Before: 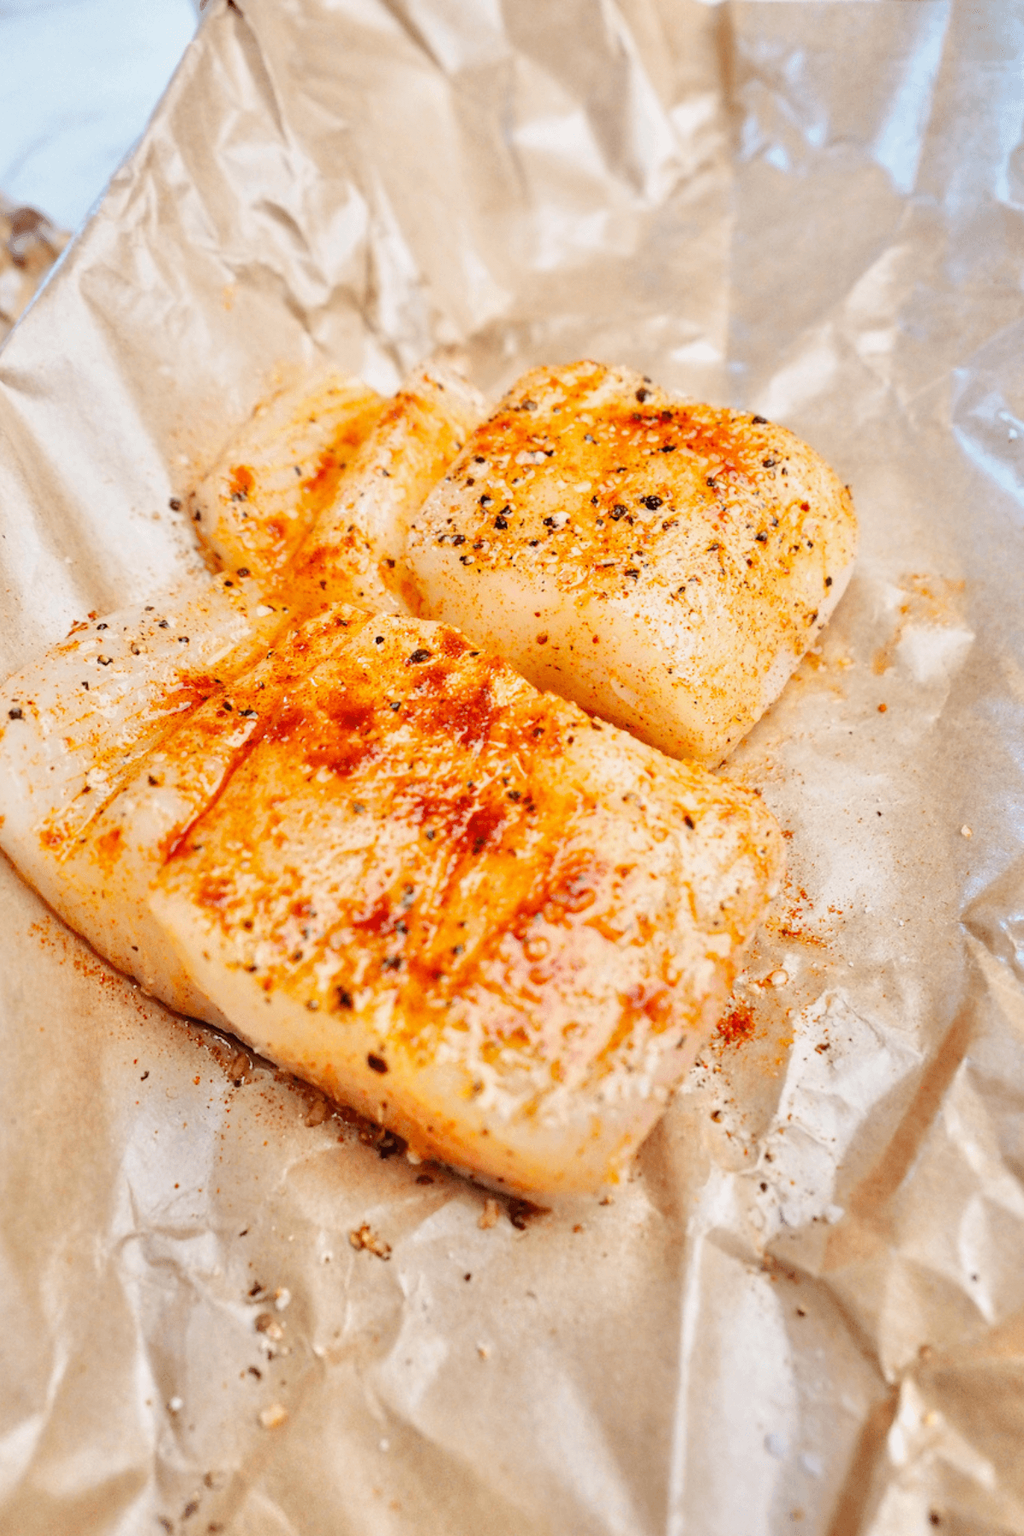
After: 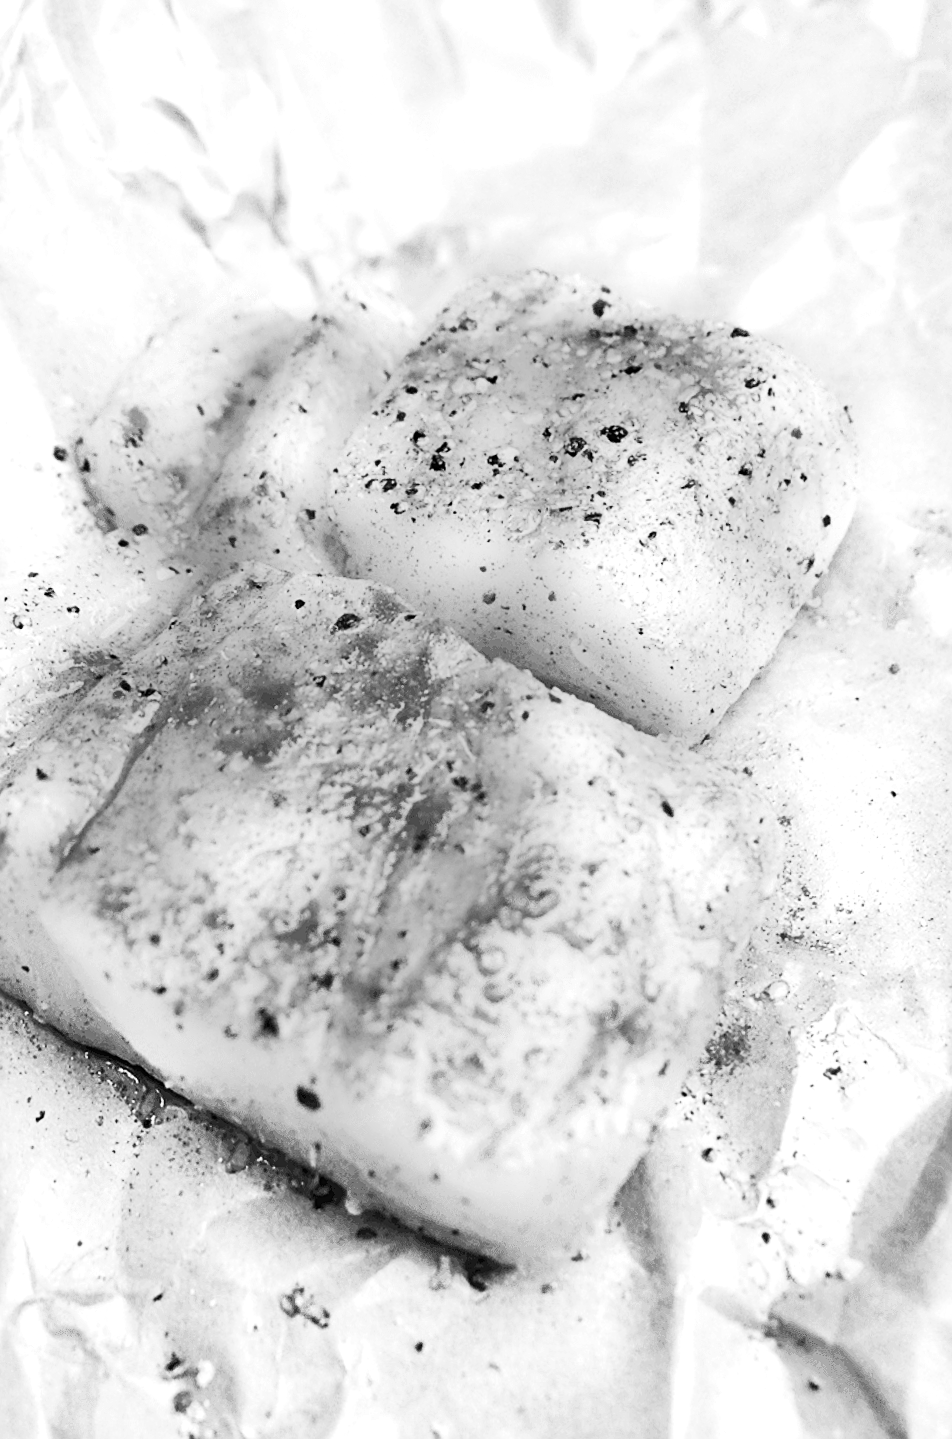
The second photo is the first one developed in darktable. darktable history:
rotate and perspective: rotation -1.32°, lens shift (horizontal) -0.031, crop left 0.015, crop right 0.985, crop top 0.047, crop bottom 0.982
crop: left 11.225%, top 5.381%, right 9.565%, bottom 10.314%
monochrome: size 1
base curve: curves: ch0 [(0, 0) (0.257, 0.25) (0.482, 0.586) (0.757, 0.871) (1, 1)]
sharpen: on, module defaults
contrast brightness saturation: saturation 0.13
tone equalizer: -8 EV -0.75 EV, -7 EV -0.7 EV, -6 EV -0.6 EV, -5 EV -0.4 EV, -3 EV 0.4 EV, -2 EV 0.6 EV, -1 EV 0.7 EV, +0 EV 0.75 EV, edges refinement/feathering 500, mask exposure compensation -1.57 EV, preserve details no
